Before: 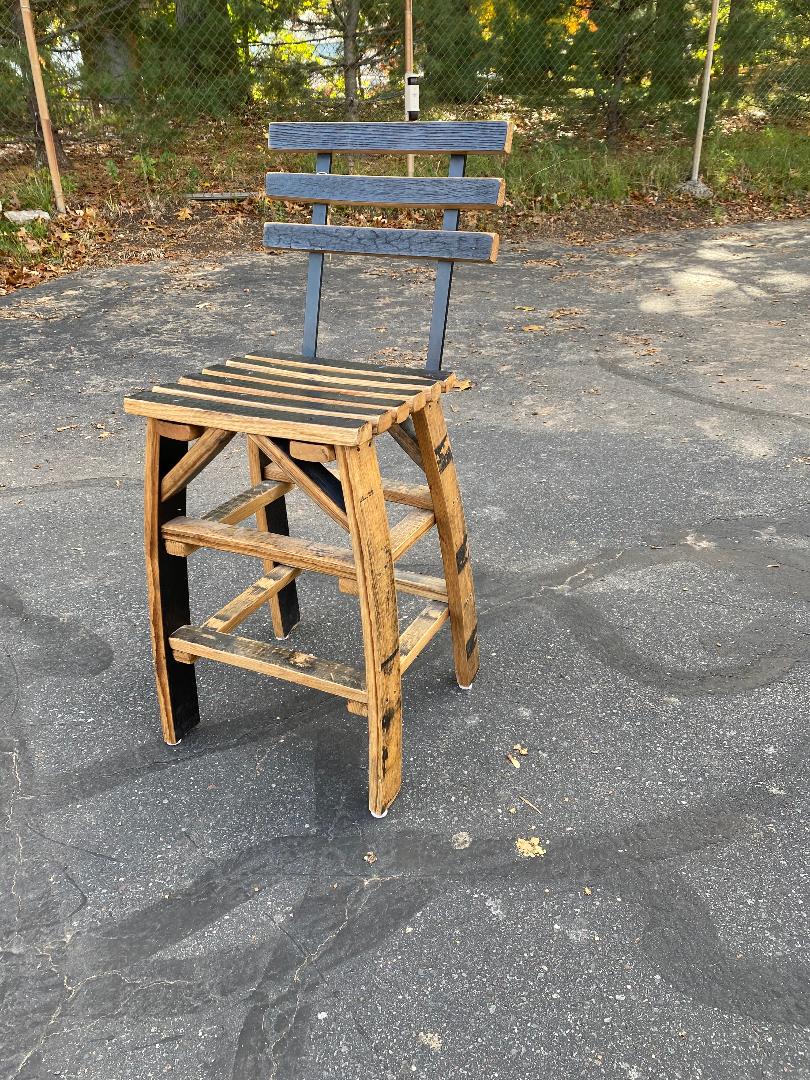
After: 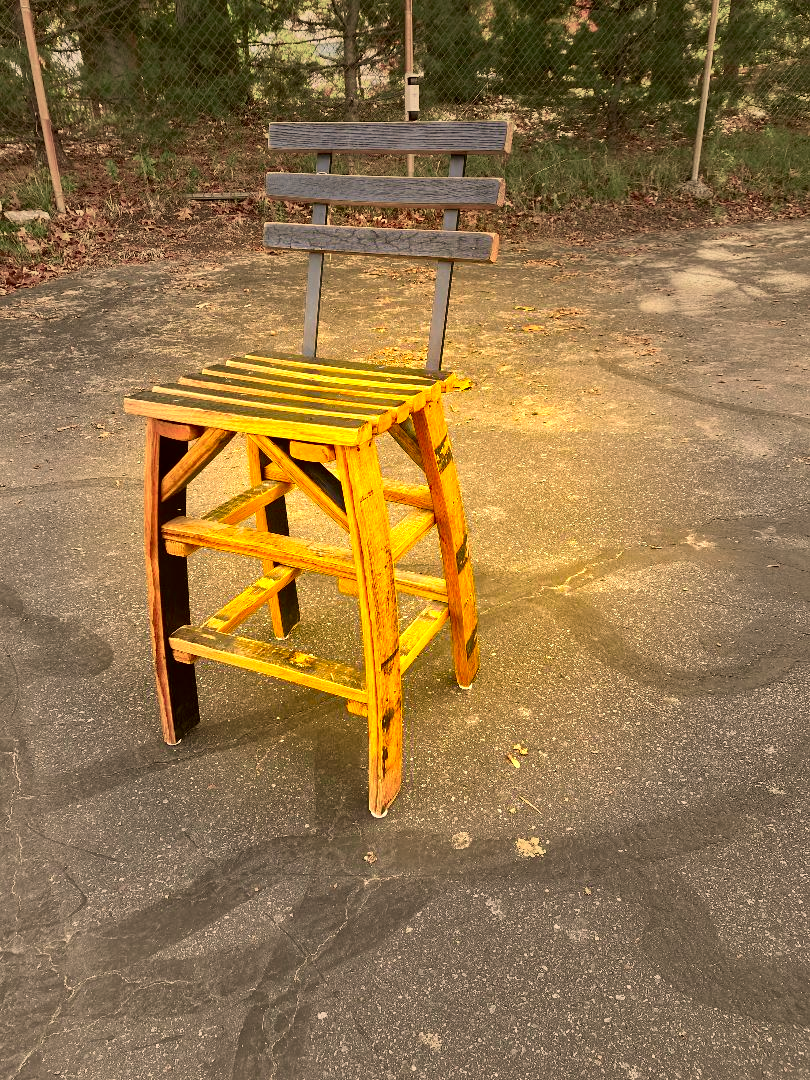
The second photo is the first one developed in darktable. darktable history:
exposure: exposure 0.64 EV, compensate highlight preservation false
vignetting: fall-off start 32.14%, fall-off radius 34.18%
color correction: highlights a* 11.17, highlights b* 30.05, shadows a* 2.69, shadows b* 18.19, saturation 1.73
